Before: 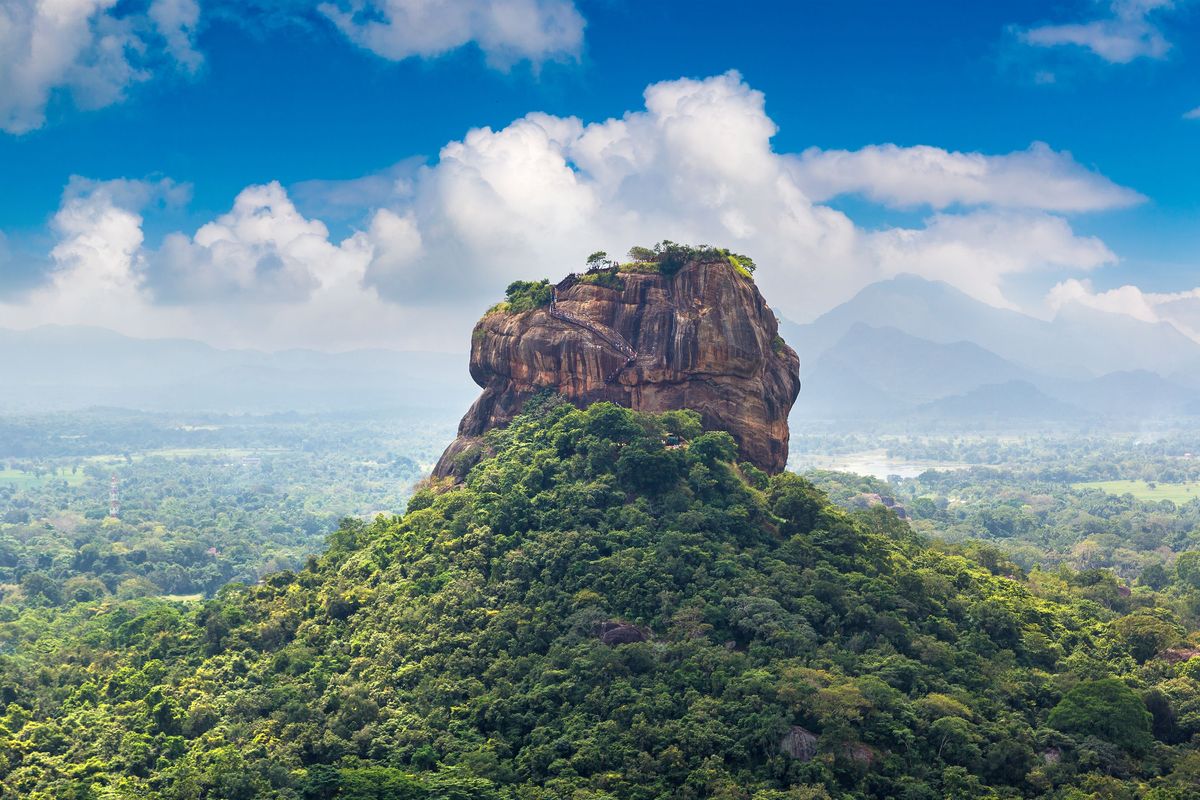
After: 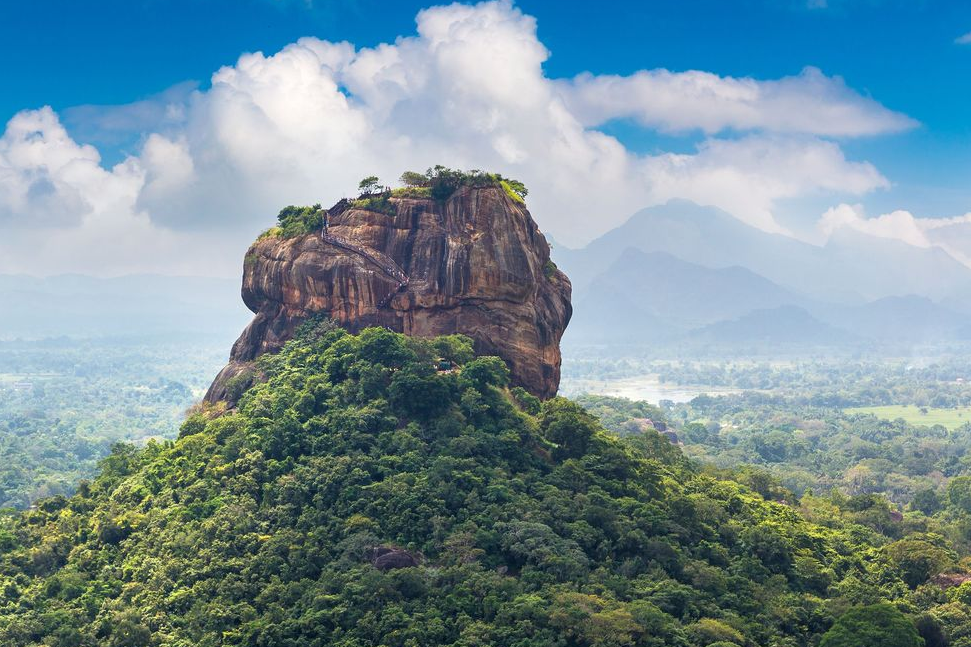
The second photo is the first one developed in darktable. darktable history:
crop: left 19.071%, top 9.483%, right 0%, bottom 9.635%
tone equalizer: mask exposure compensation -0.489 EV
